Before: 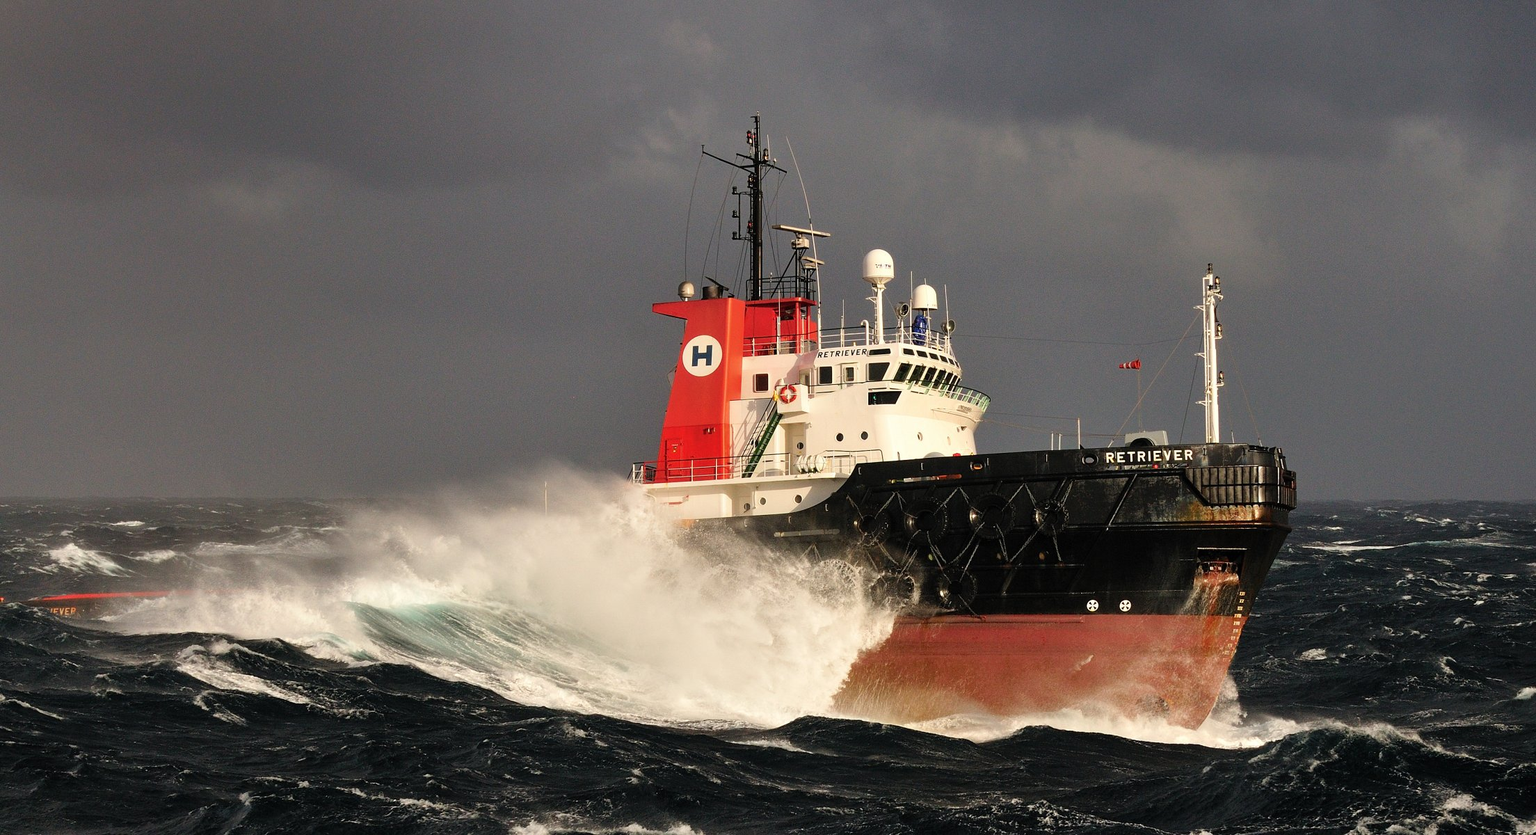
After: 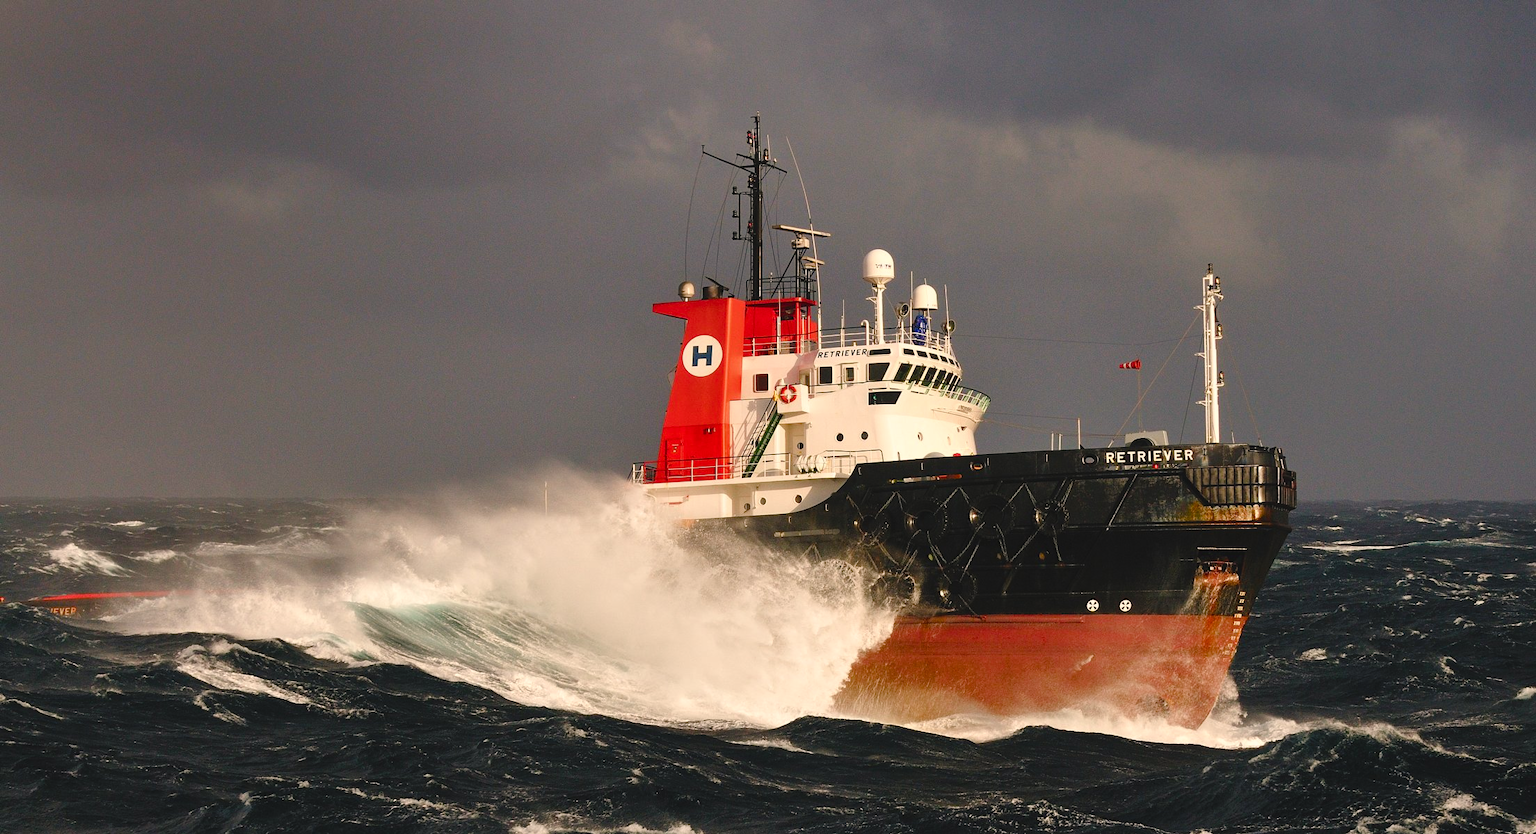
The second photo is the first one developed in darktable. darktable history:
color balance rgb: highlights gain › chroma 3.108%, highlights gain › hue 57.52°, global offset › luminance 0.669%, perceptual saturation grading › global saturation 25.797%, perceptual saturation grading › highlights -50.606%, perceptual saturation grading › shadows 30.014%, global vibrance 20%
